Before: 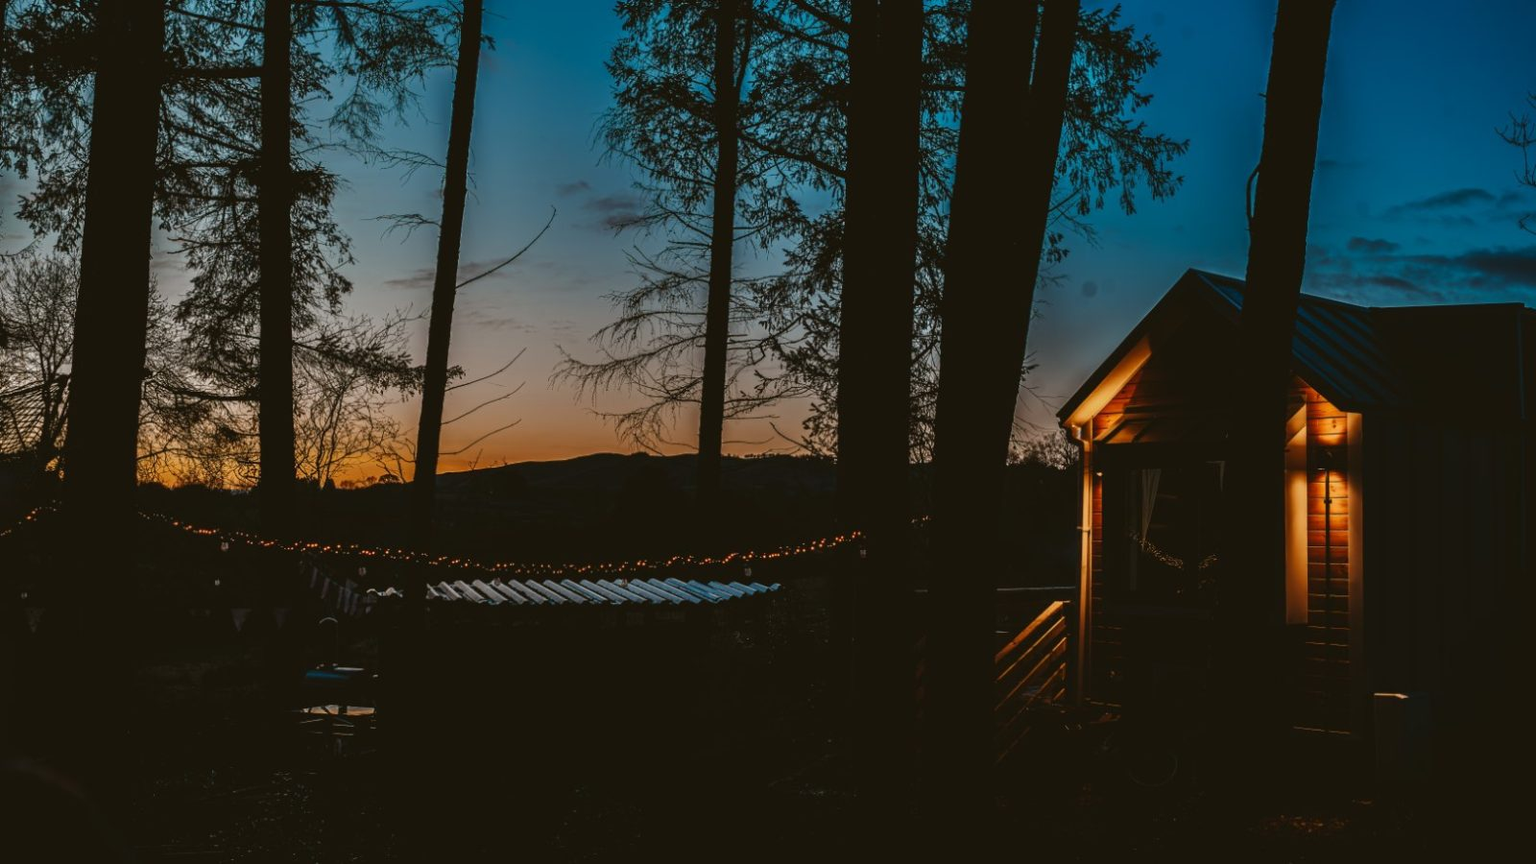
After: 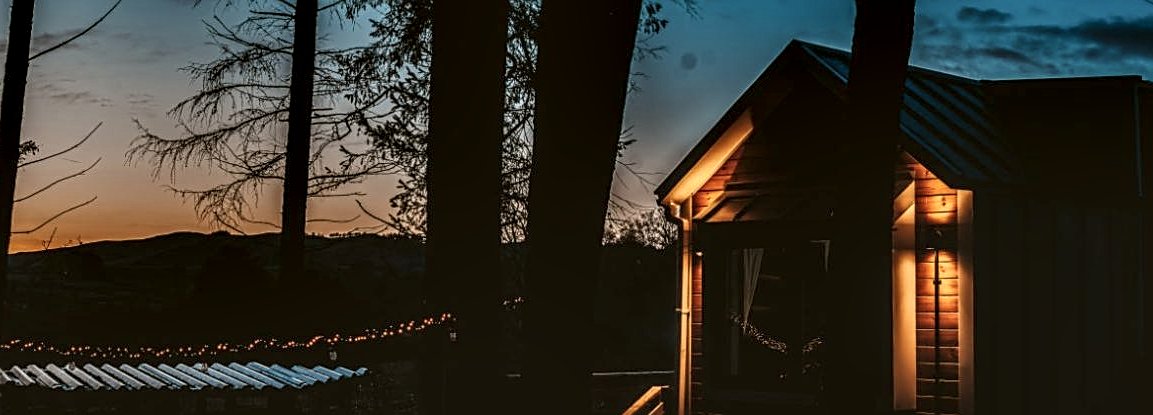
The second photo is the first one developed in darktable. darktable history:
crop and rotate: left 27.88%, top 26.701%, bottom 27.136%
sharpen: amount 0.489
tone equalizer: mask exposure compensation -0.495 EV
contrast brightness saturation: contrast 0.009, saturation -0.064
local contrast: highlights 21%, shadows 69%, detail 170%
